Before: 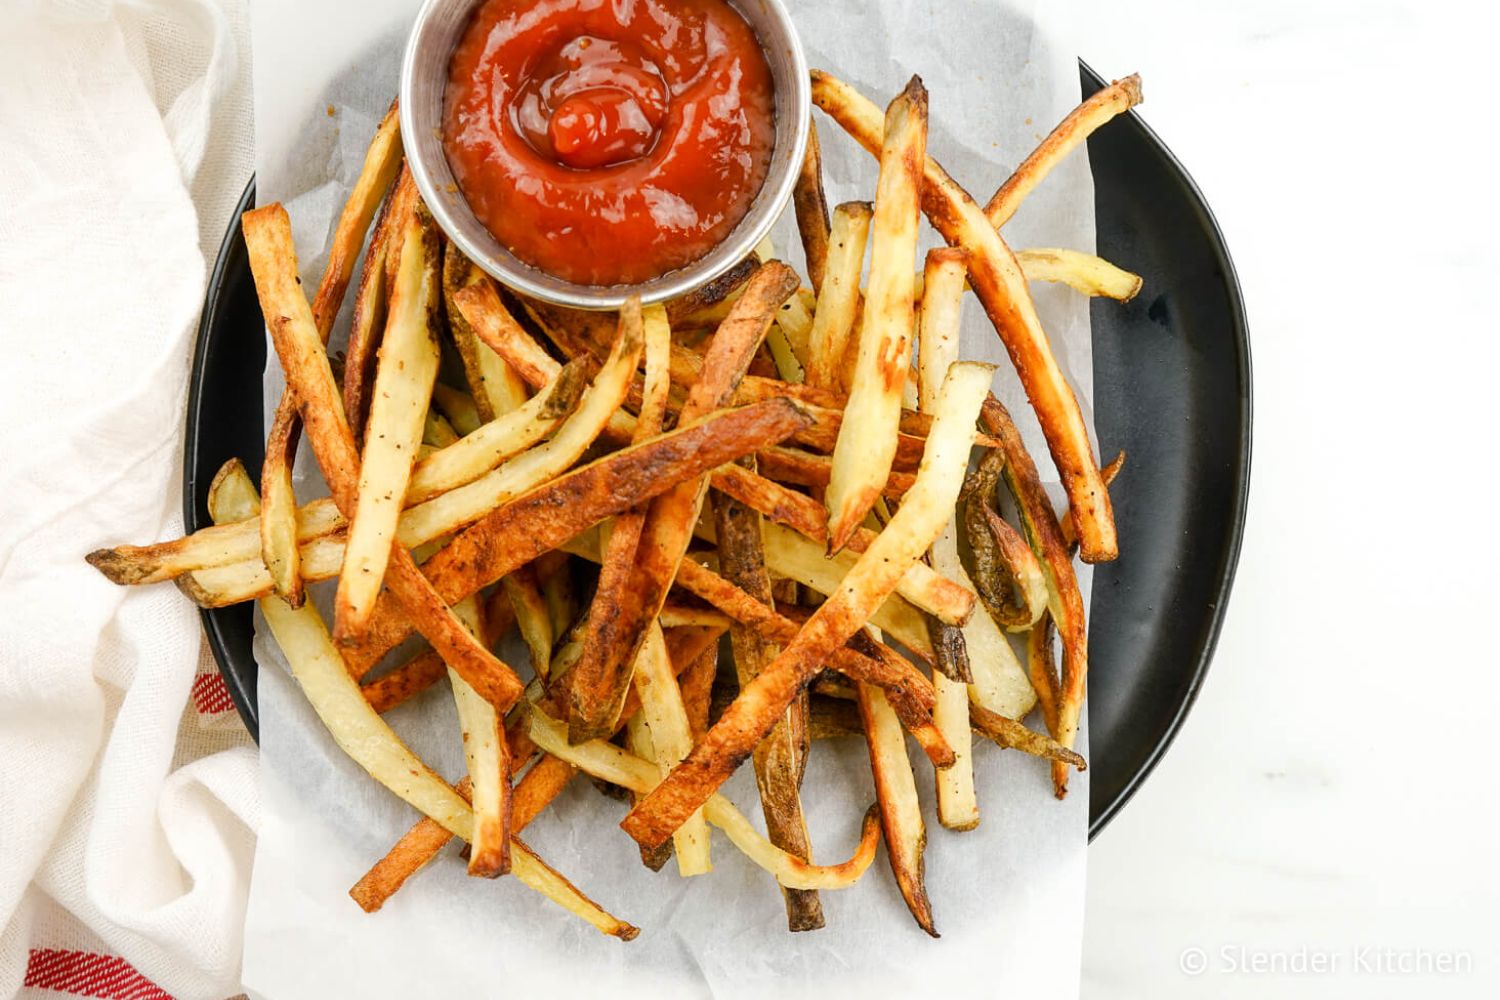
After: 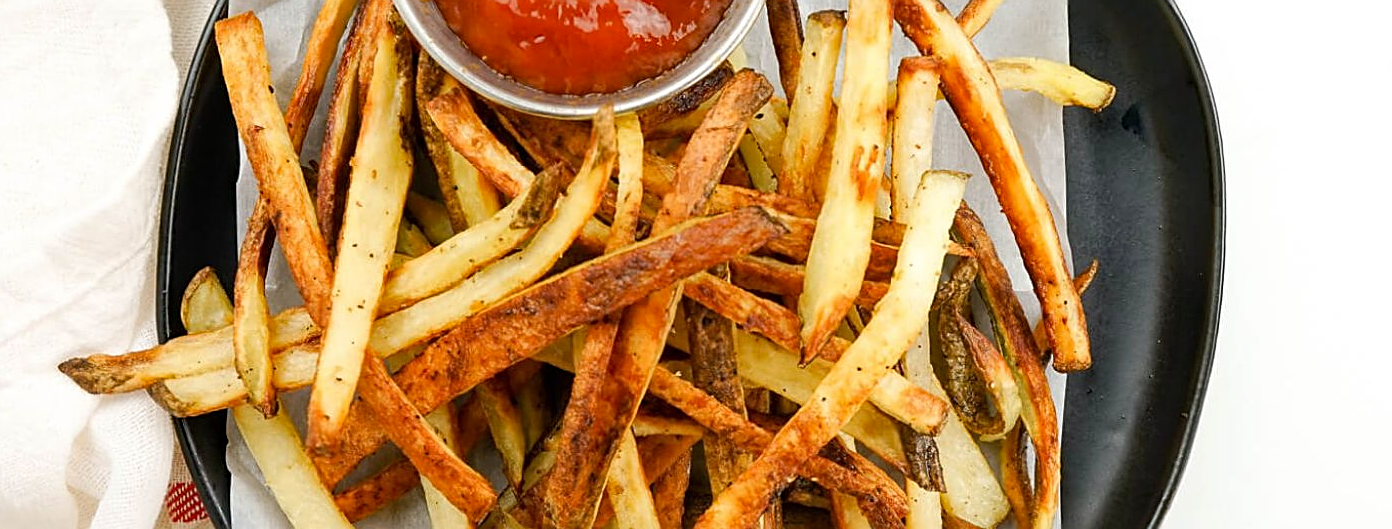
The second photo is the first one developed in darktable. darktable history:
haze removal: compatibility mode true, adaptive false
sharpen: on, module defaults
crop: left 1.807%, top 19.172%, right 5.363%, bottom 27.906%
